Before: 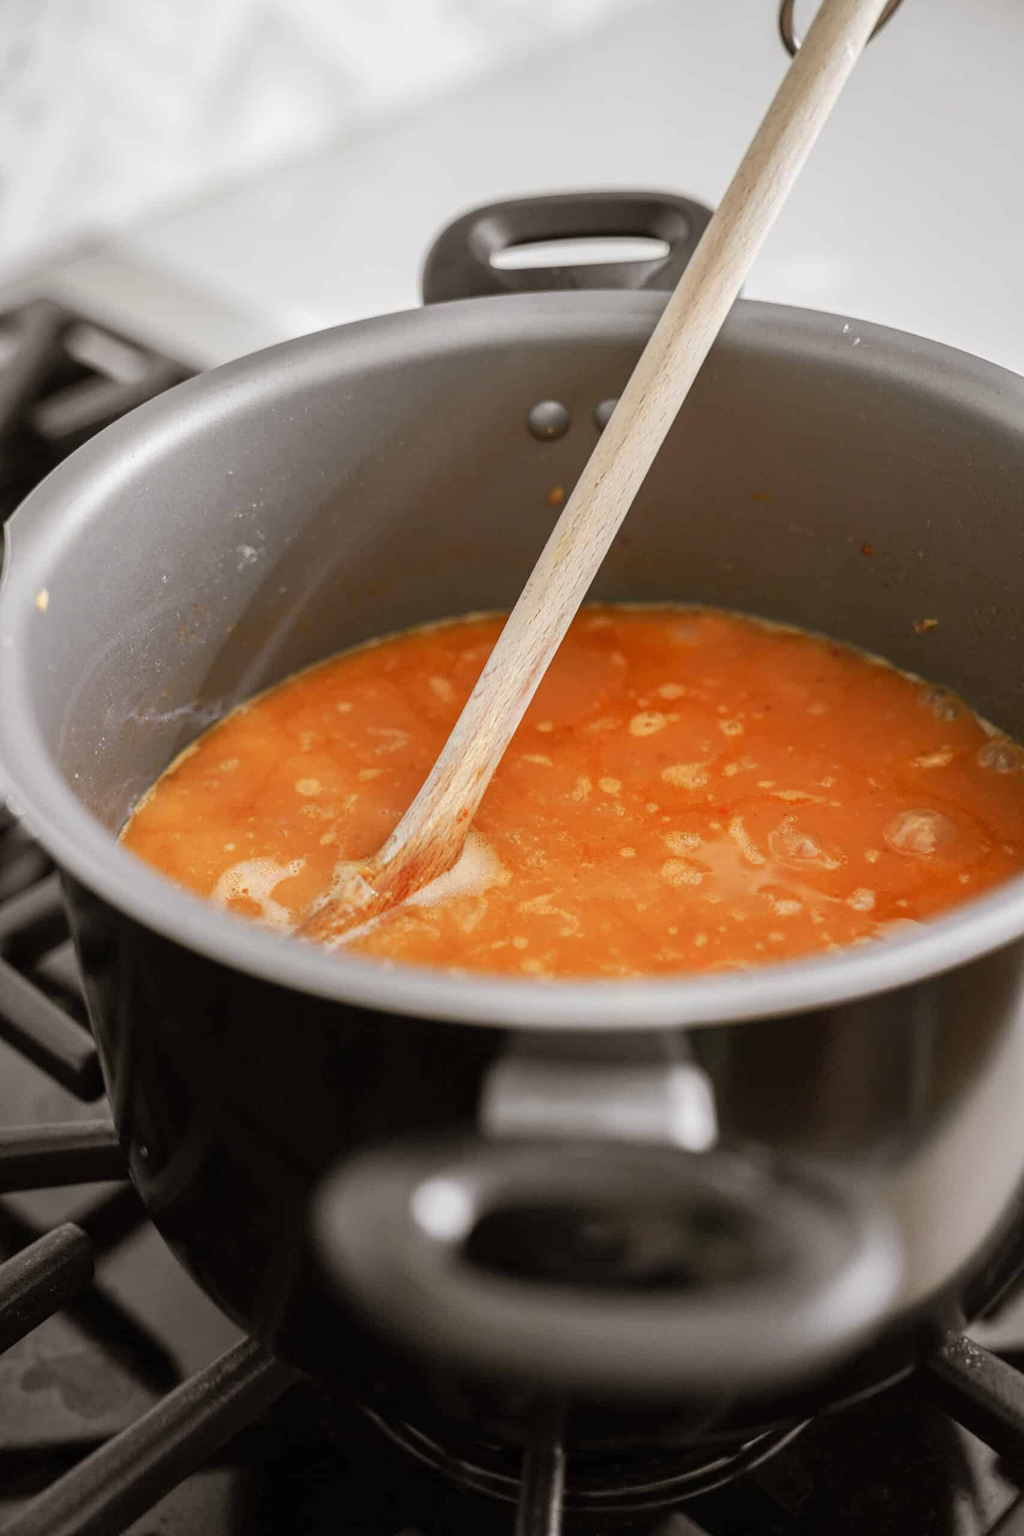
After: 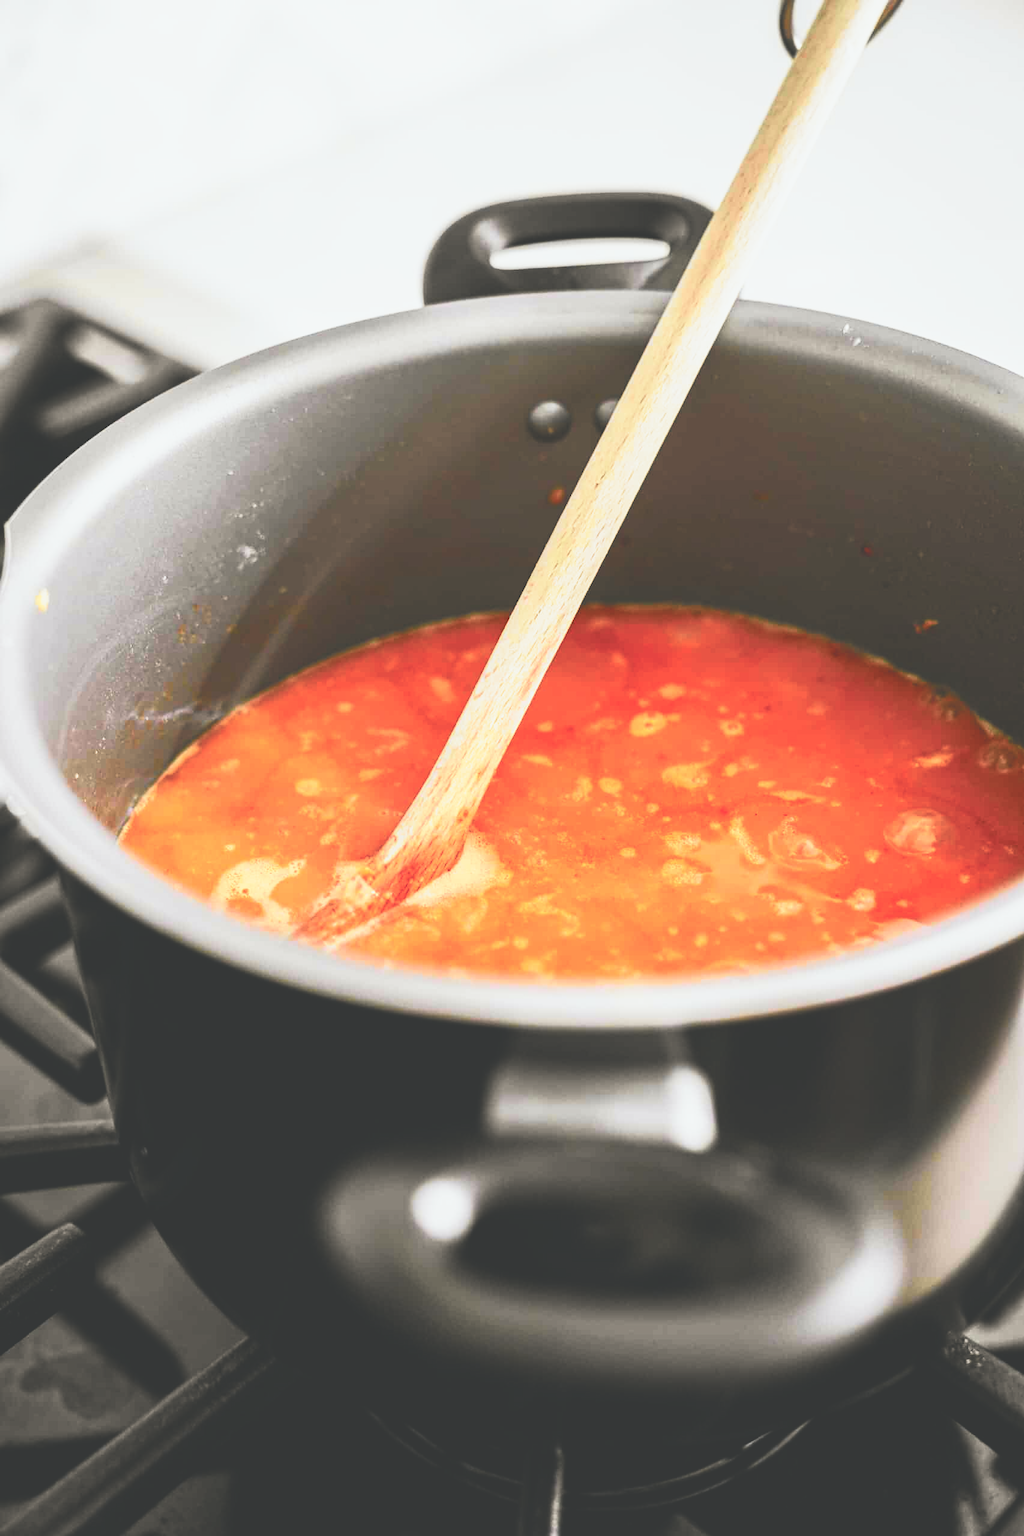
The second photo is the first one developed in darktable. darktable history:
tone curve: curves: ch0 [(0, 0.013) (0.104, 0.103) (0.258, 0.267) (0.448, 0.489) (0.709, 0.794) (0.895, 0.915) (0.994, 0.971)]; ch1 [(0, 0) (0.335, 0.298) (0.446, 0.416) (0.488, 0.488) (0.515, 0.504) (0.581, 0.615) (0.635, 0.661) (1, 1)]; ch2 [(0, 0) (0.314, 0.306) (0.436, 0.447) (0.502, 0.5) (0.538, 0.541) (0.568, 0.603) (0.641, 0.635) (0.717, 0.701) (1, 1)], color space Lab, independent channels, preserve colors none
base curve: curves: ch0 [(0, 0.036) (0.007, 0.037) (0.604, 0.887) (1, 1)], preserve colors none
